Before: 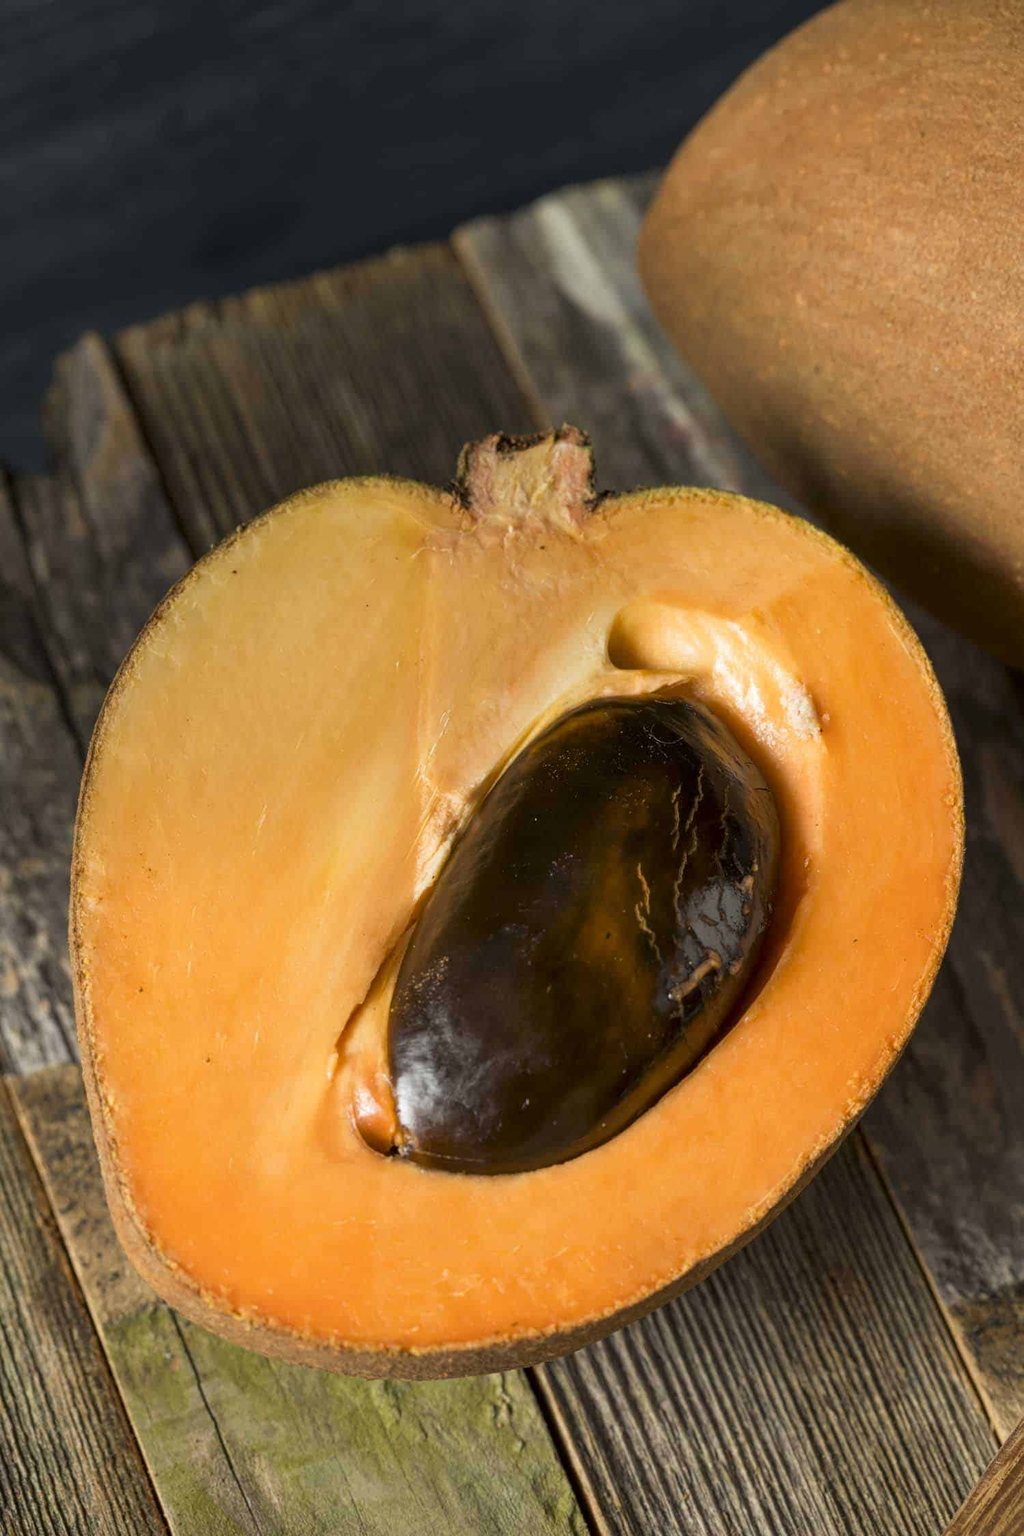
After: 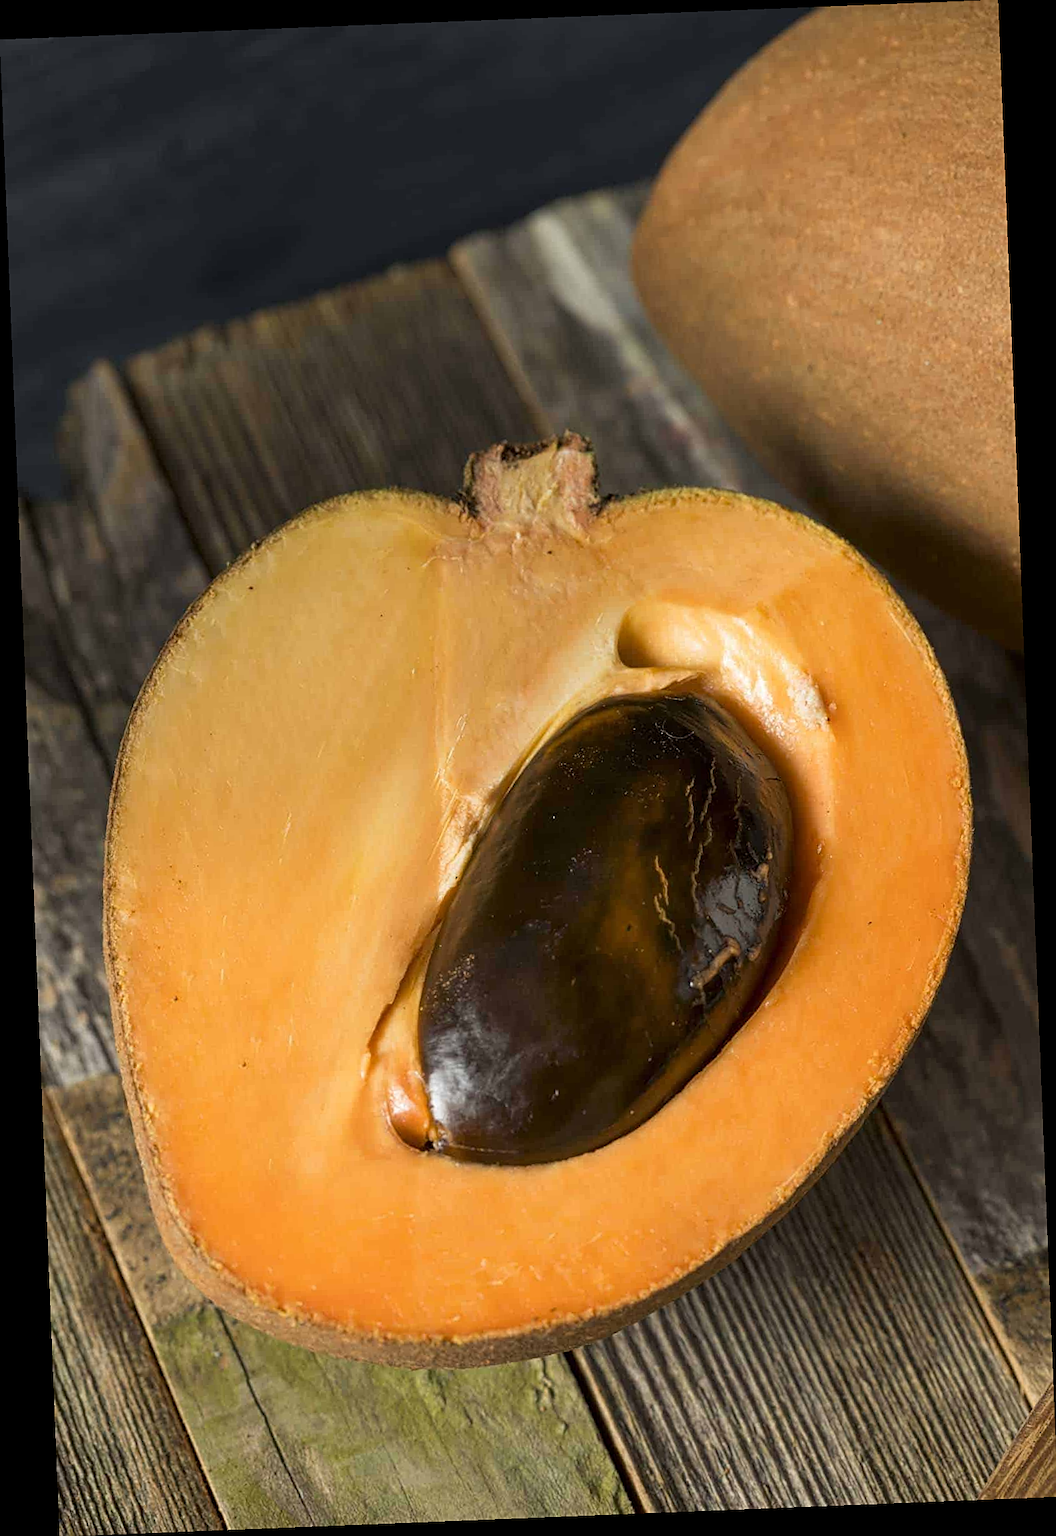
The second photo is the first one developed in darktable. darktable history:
sharpen: on, module defaults
exposure: compensate highlight preservation false
rotate and perspective: rotation -2.29°, automatic cropping off
